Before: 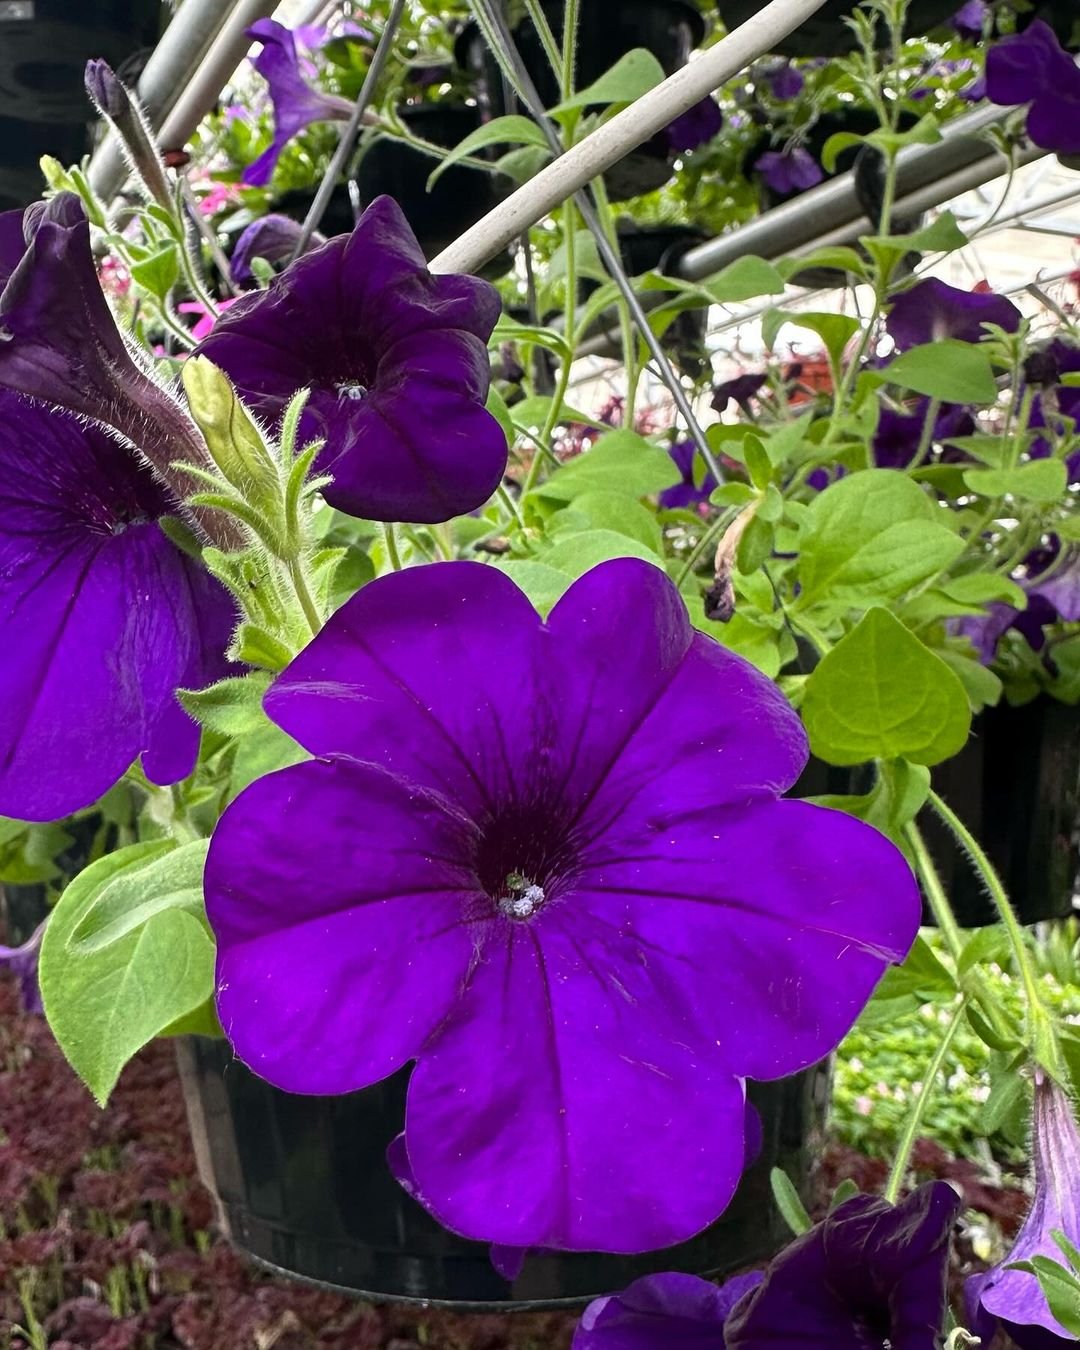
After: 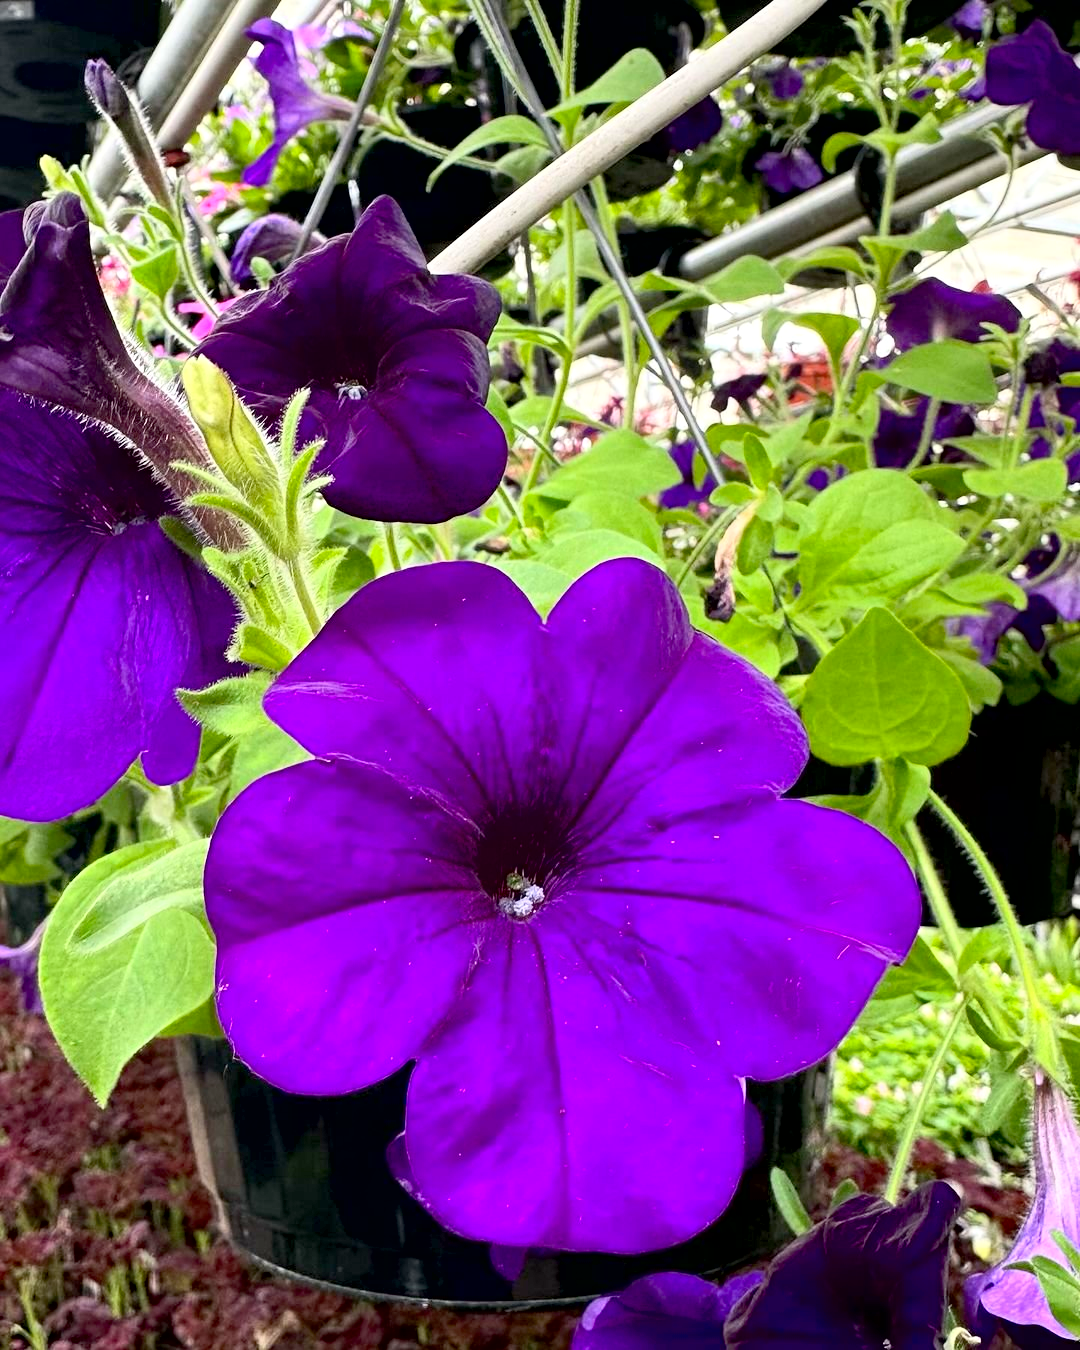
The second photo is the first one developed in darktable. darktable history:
contrast brightness saturation: contrast 0.2, brightness 0.164, saturation 0.224
exposure: black level correction 0.009, exposure 0.121 EV, compensate exposure bias true, compensate highlight preservation false
